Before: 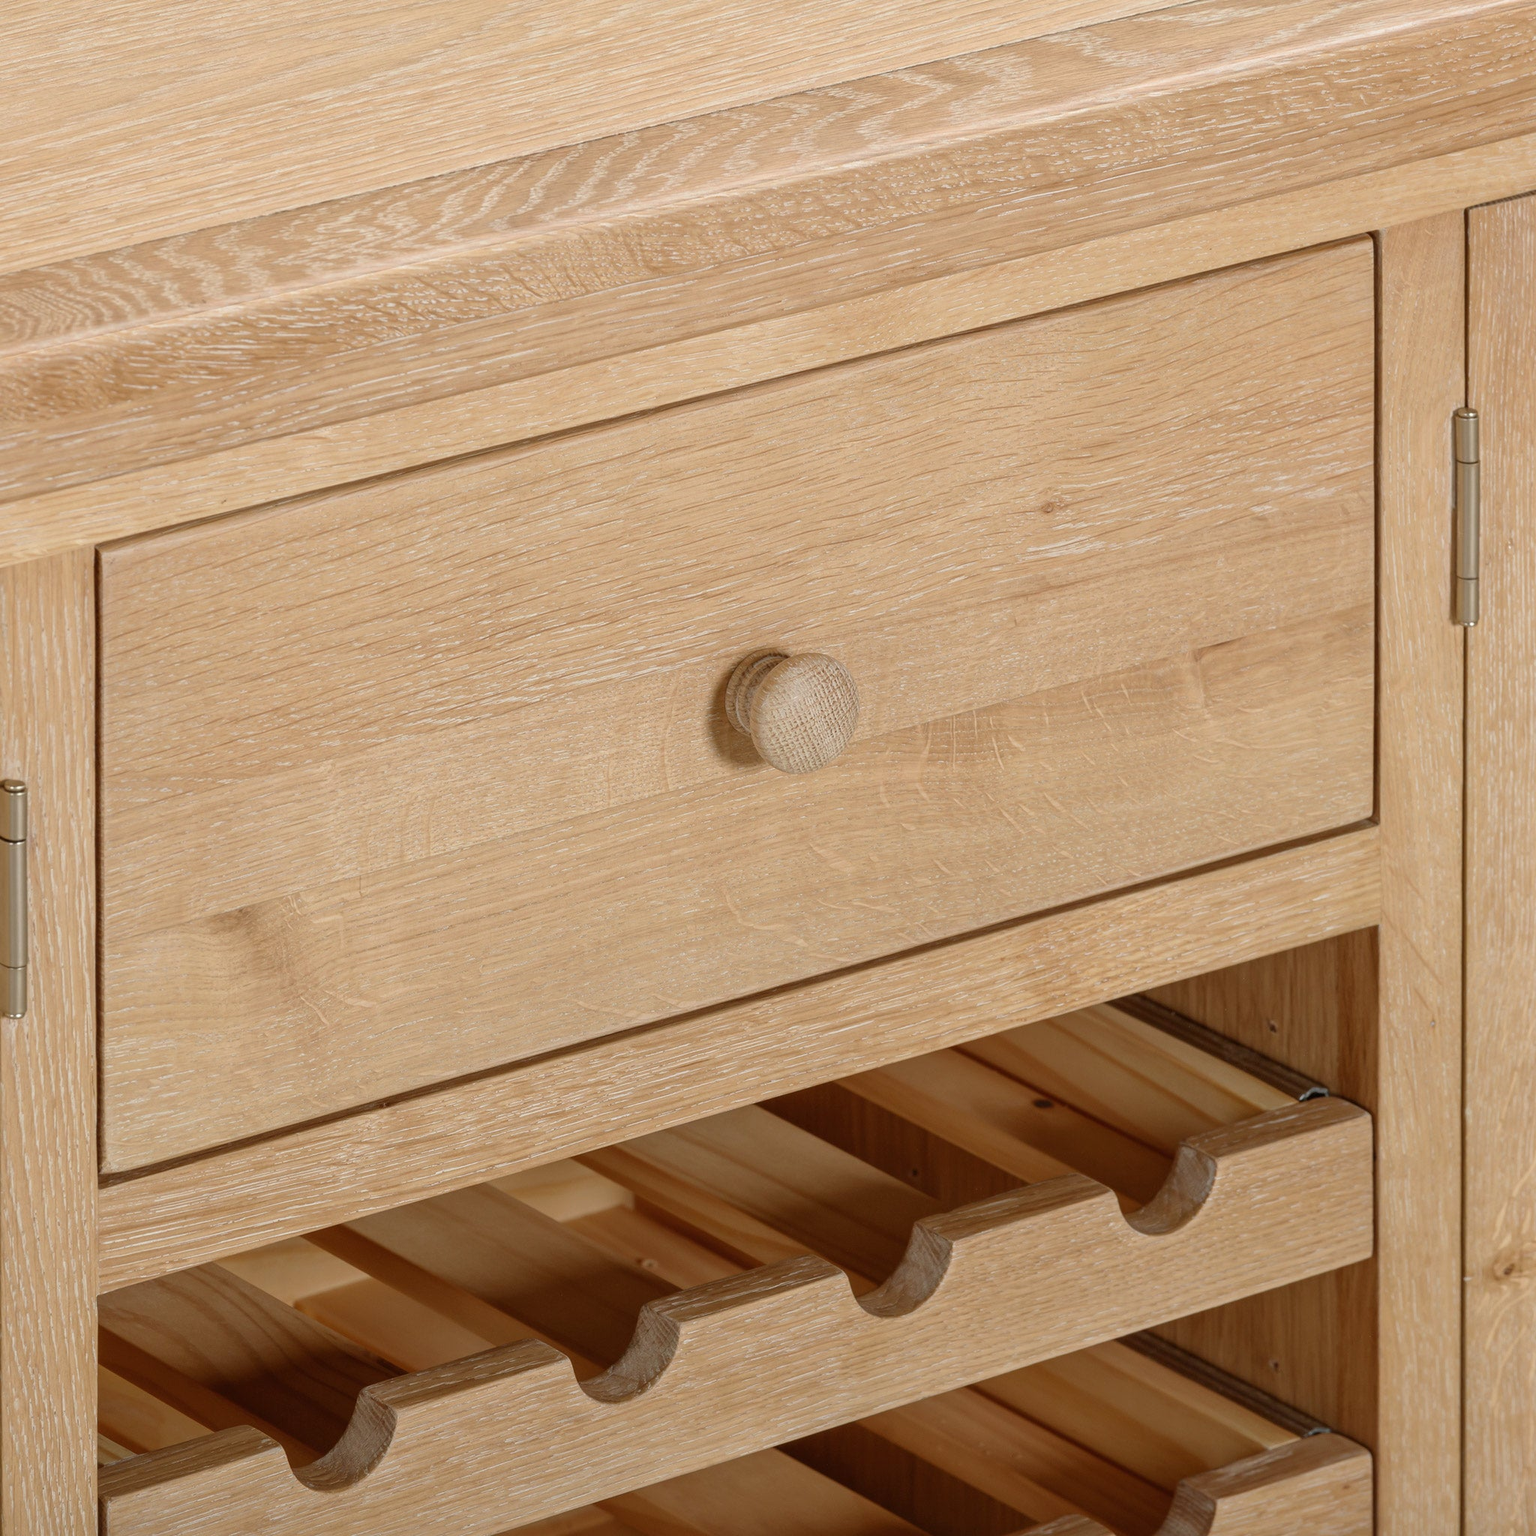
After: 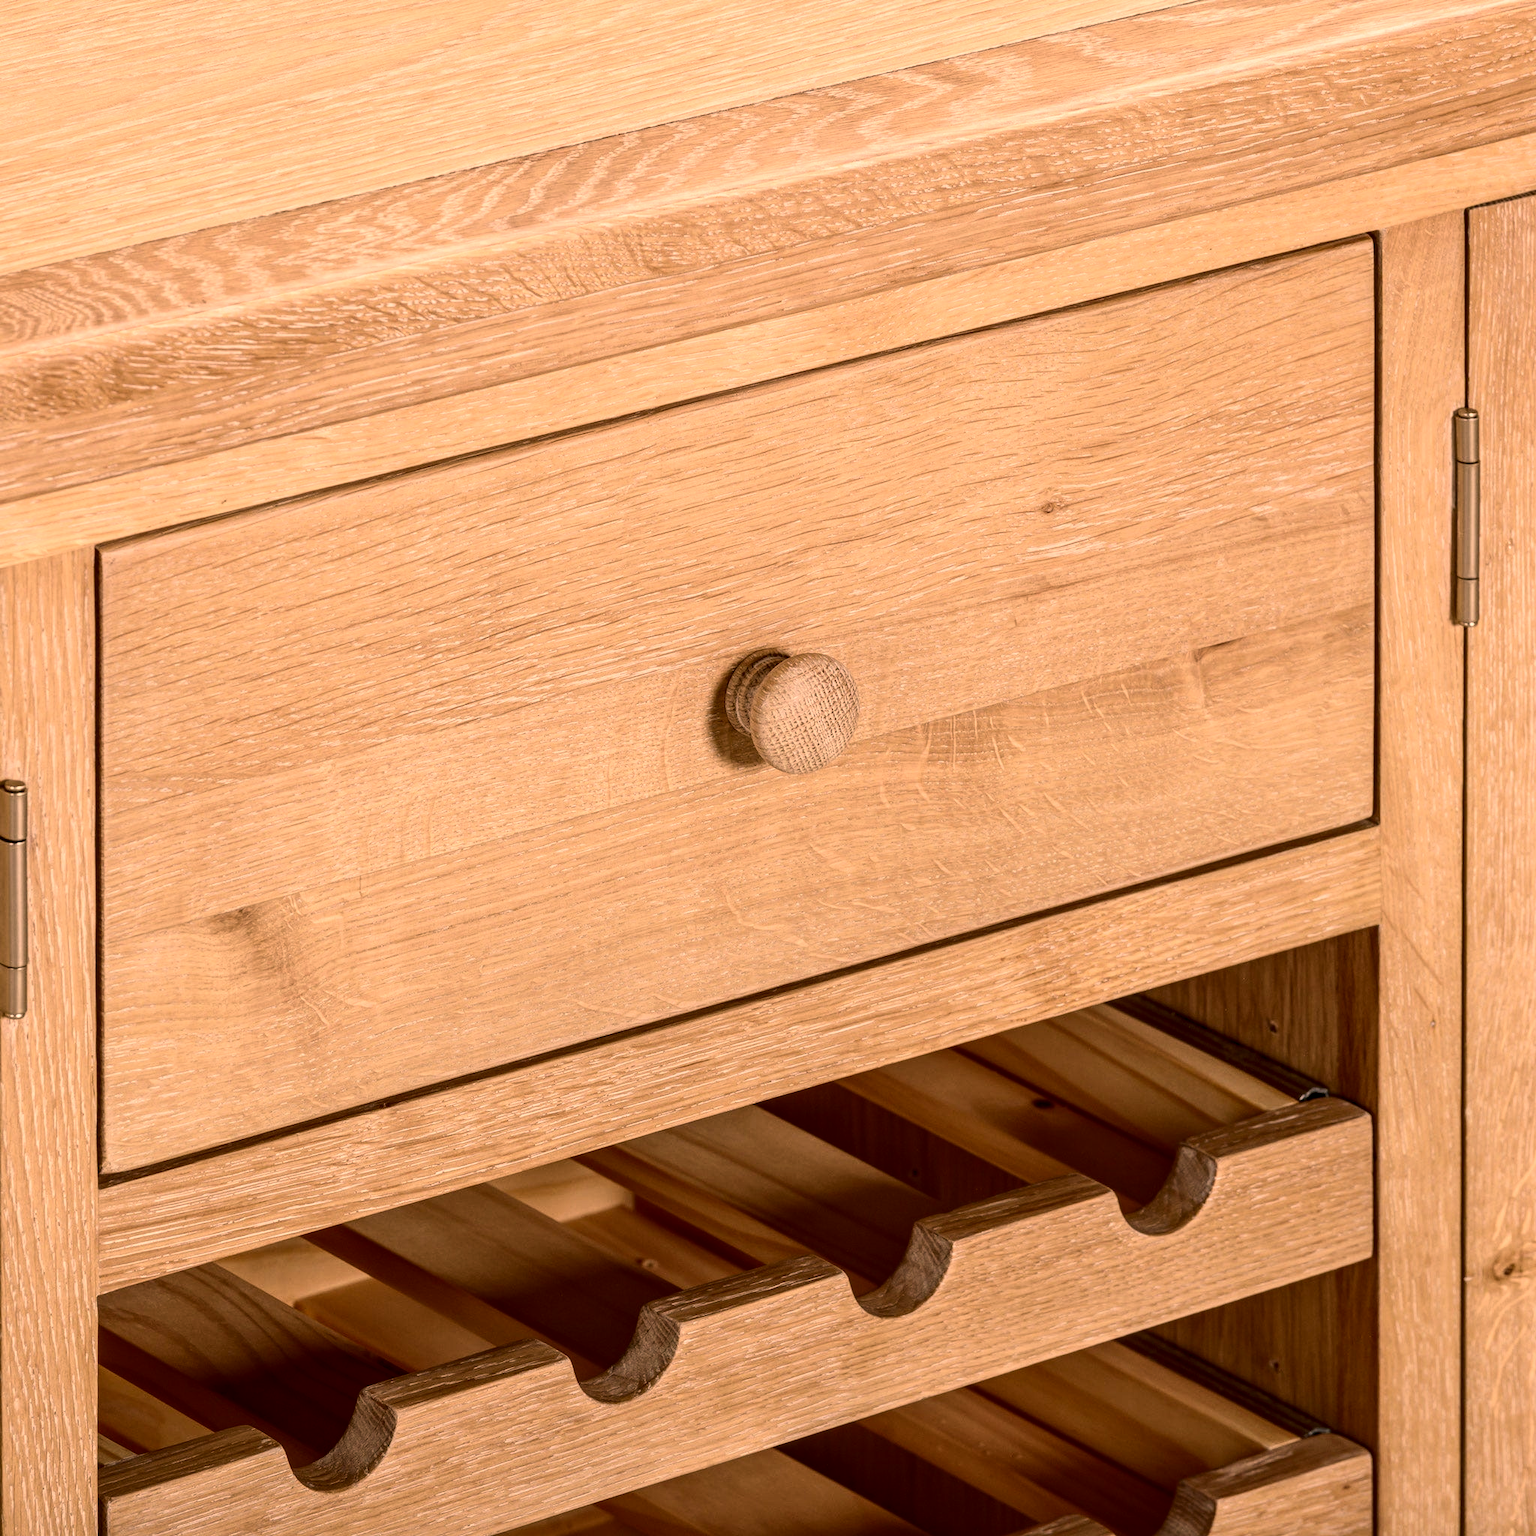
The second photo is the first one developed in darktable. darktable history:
color correction: highlights a* 17.88, highlights b* 18.79
contrast brightness saturation: contrast 0.28
local contrast: detail 130%
